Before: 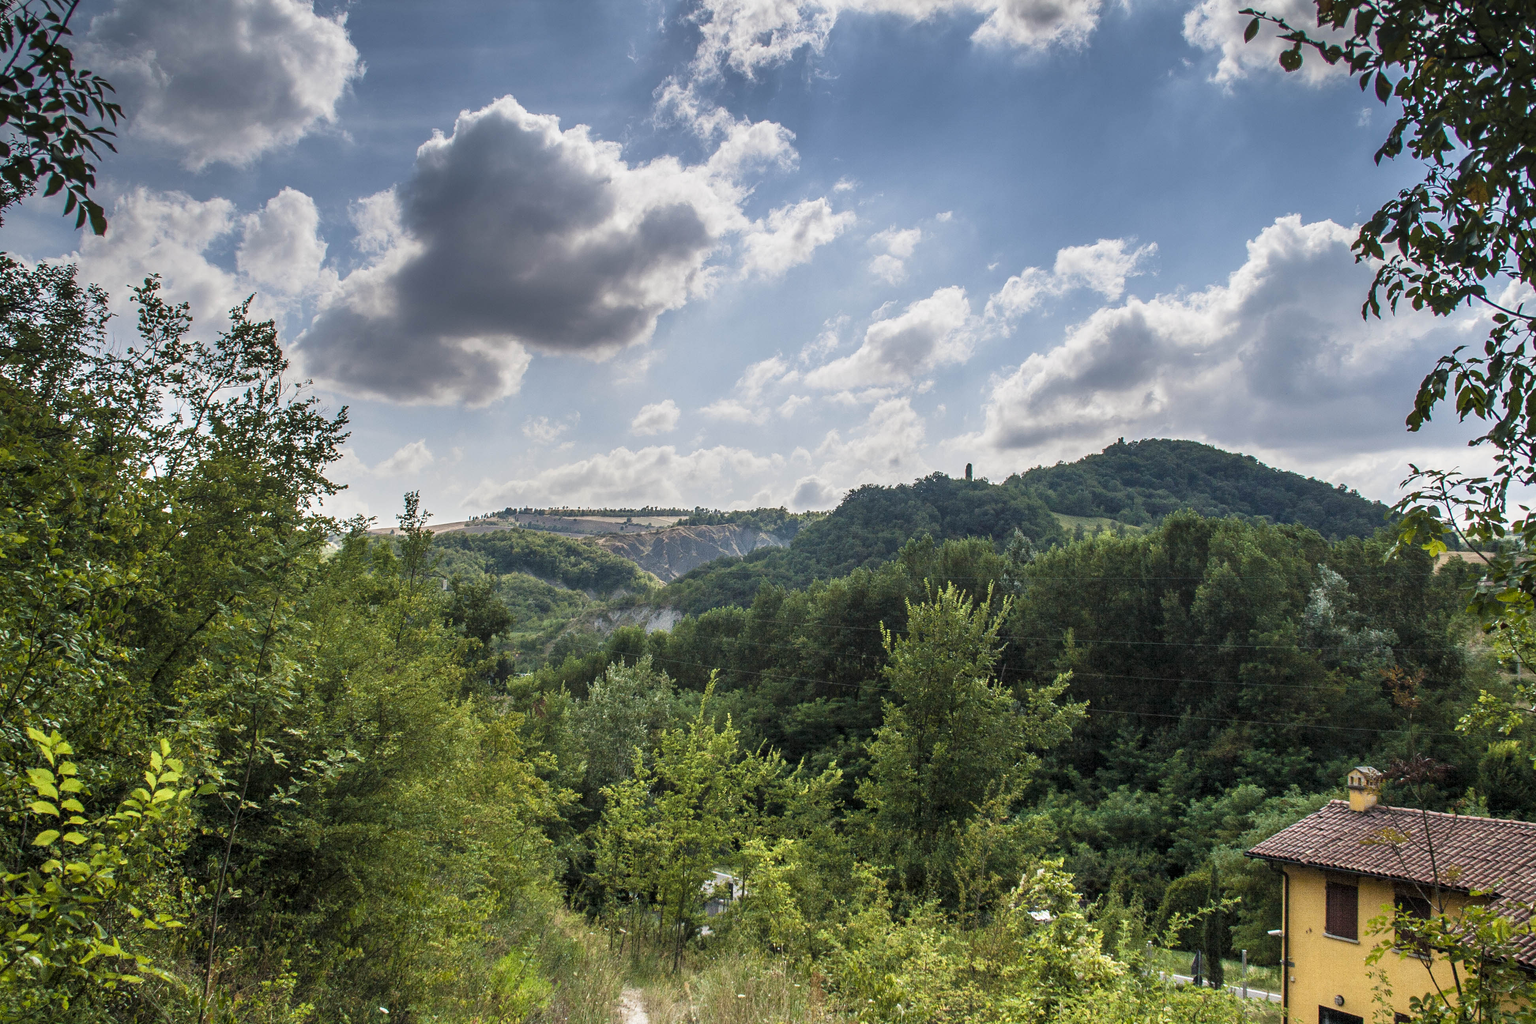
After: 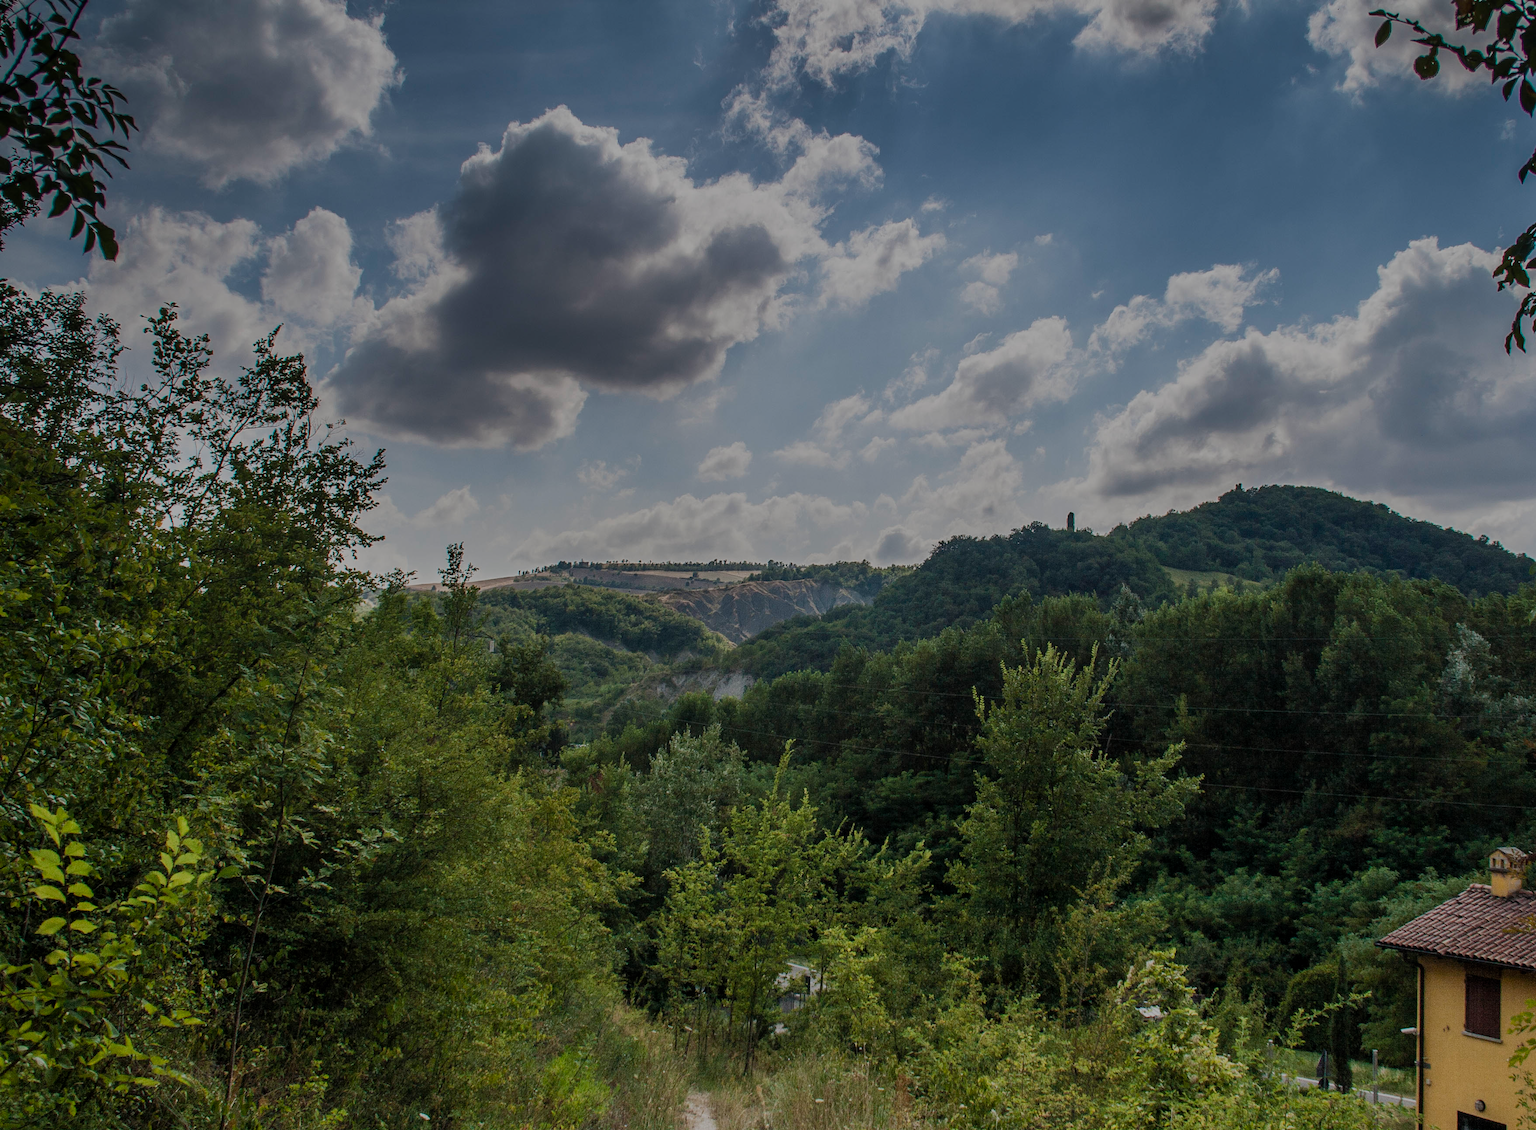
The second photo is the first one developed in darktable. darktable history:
crop: right 9.478%, bottom 0.049%
exposure: exposure -0.216 EV, compensate exposure bias true, compensate highlight preservation false
